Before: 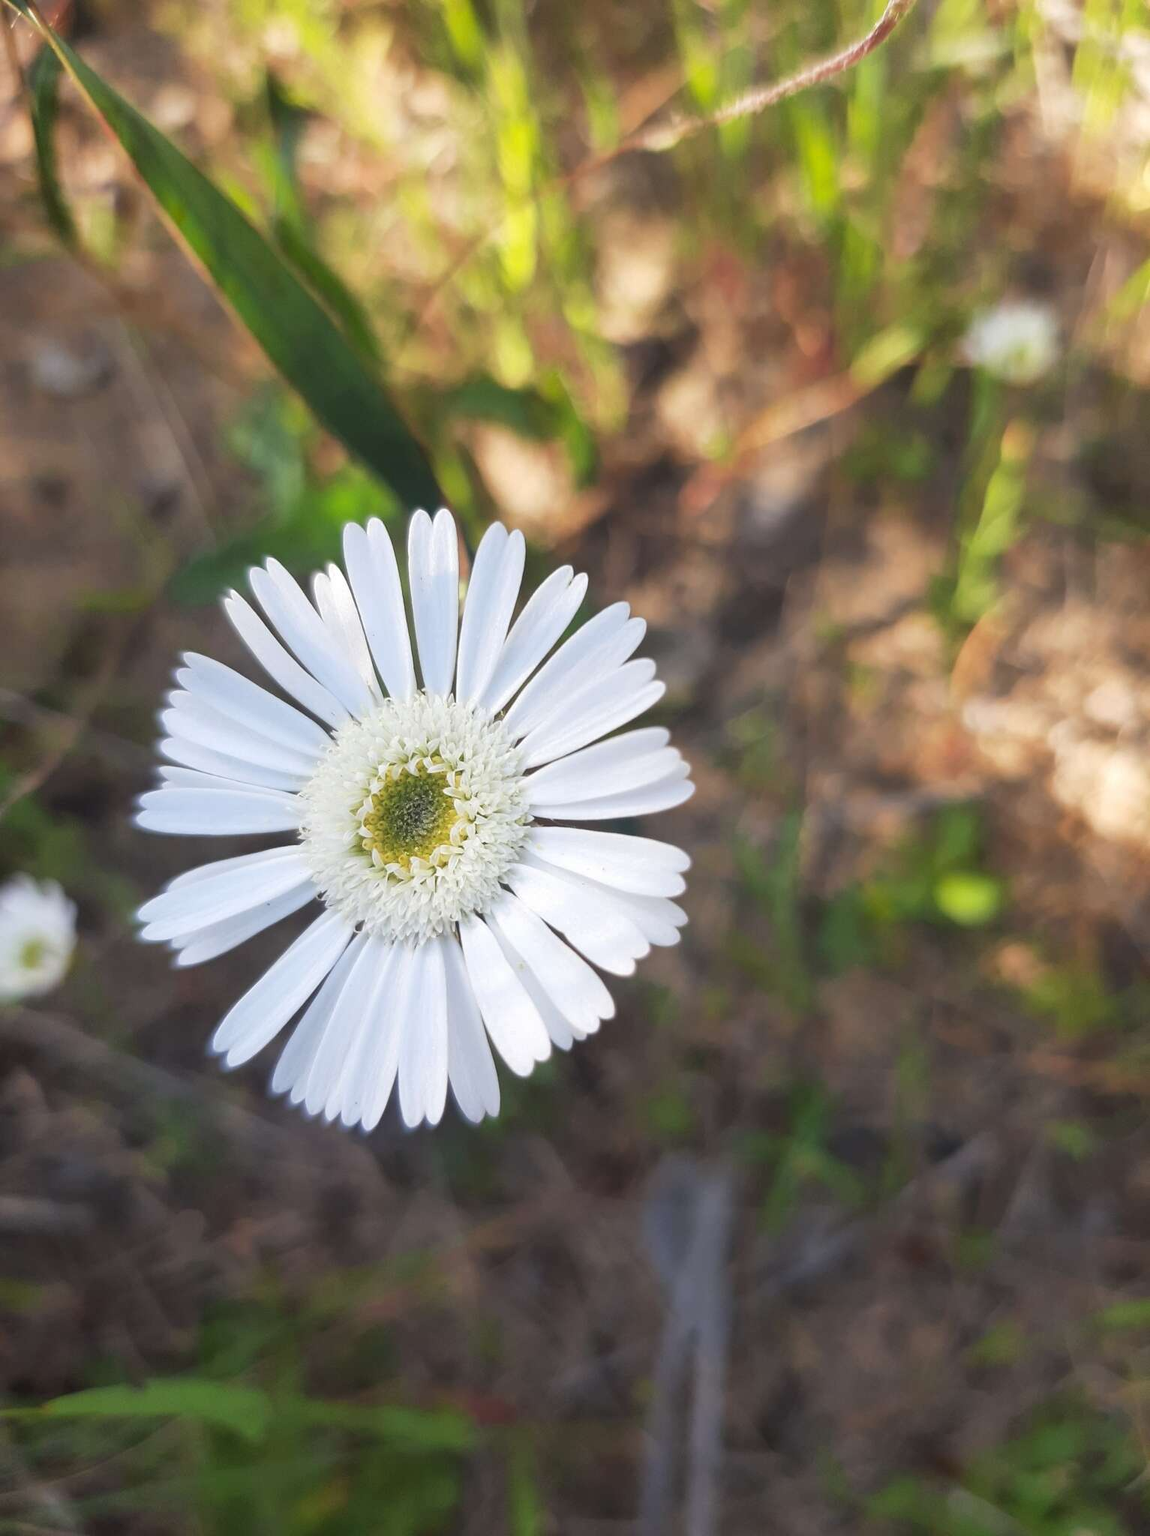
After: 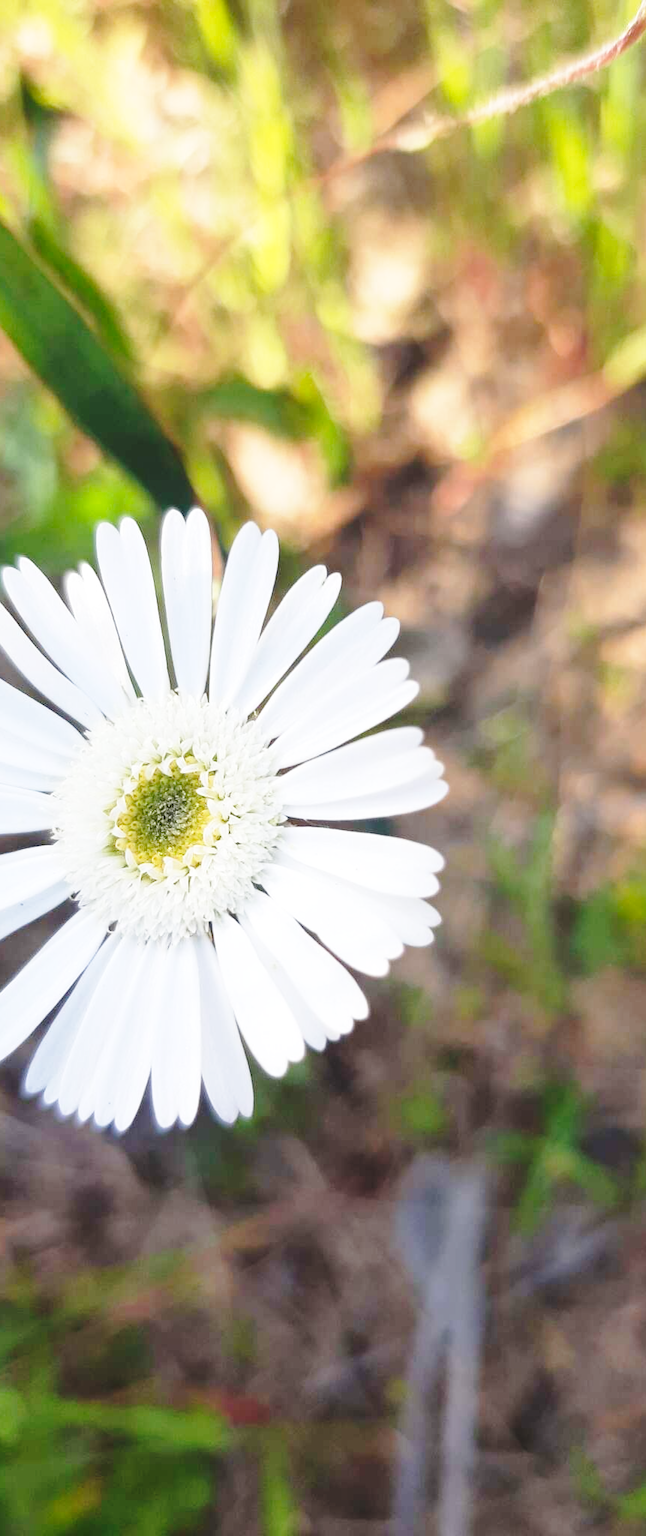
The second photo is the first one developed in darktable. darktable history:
base curve: curves: ch0 [(0, 0) (0.032, 0.037) (0.105, 0.228) (0.435, 0.76) (0.856, 0.983) (1, 1)], preserve colors none
crop: left 21.496%, right 22.254%
